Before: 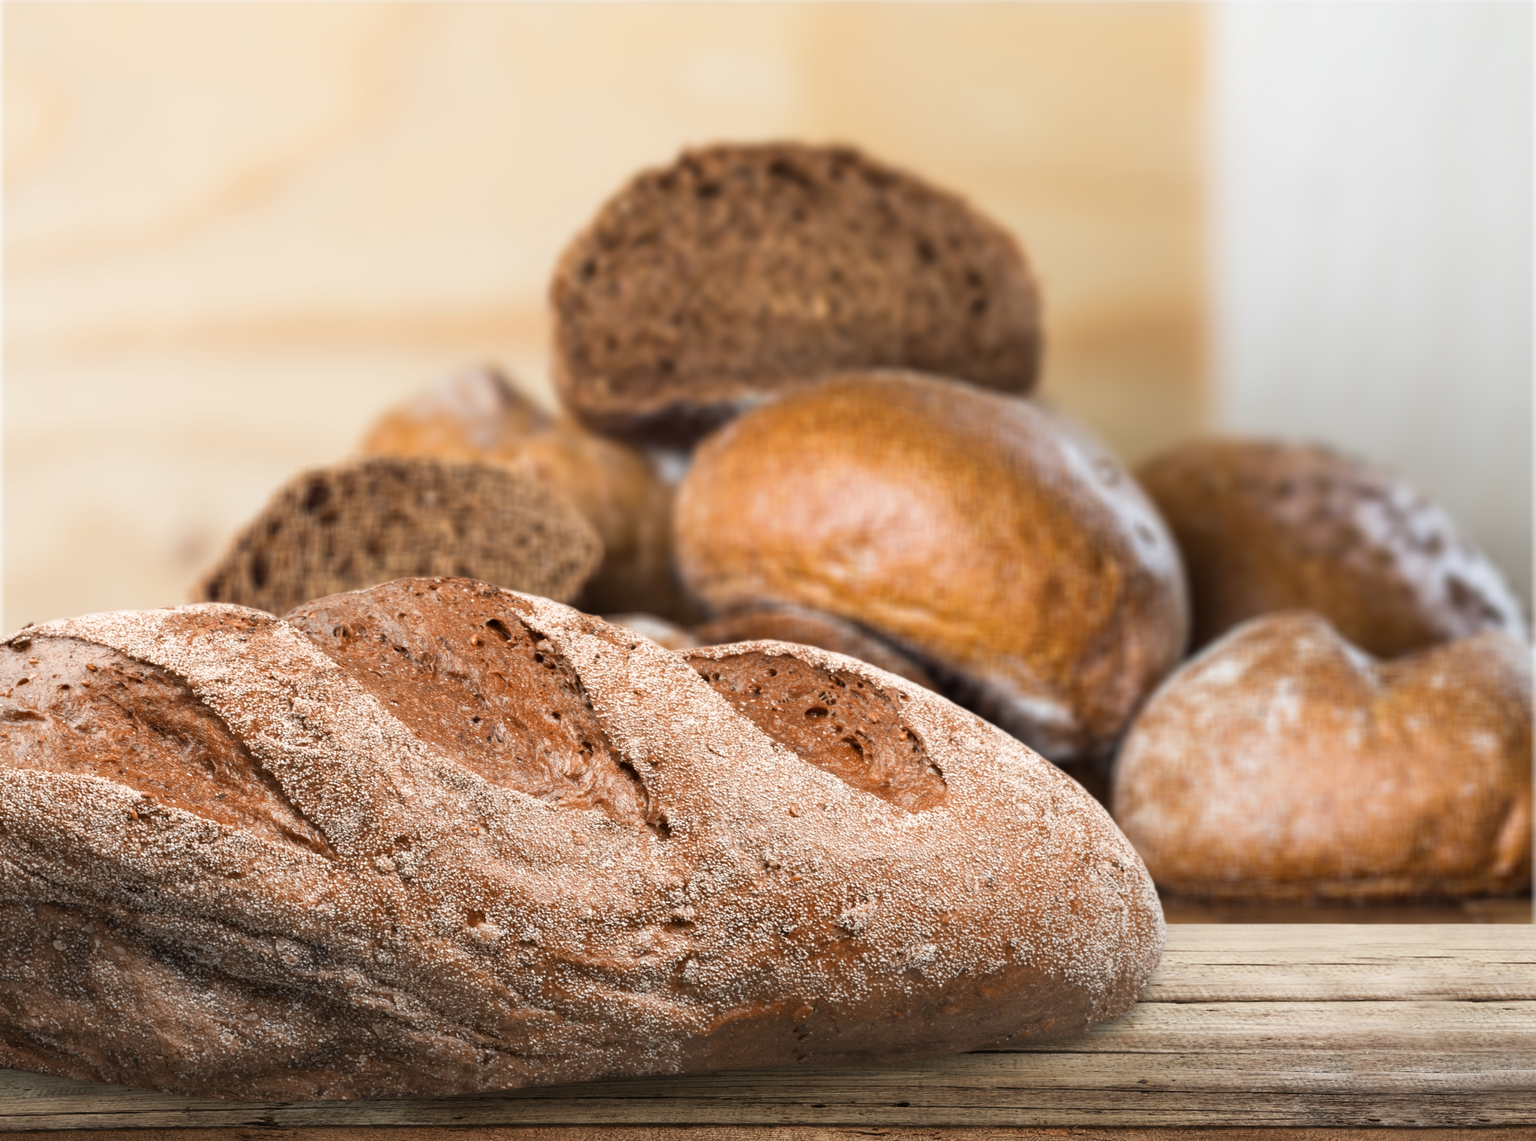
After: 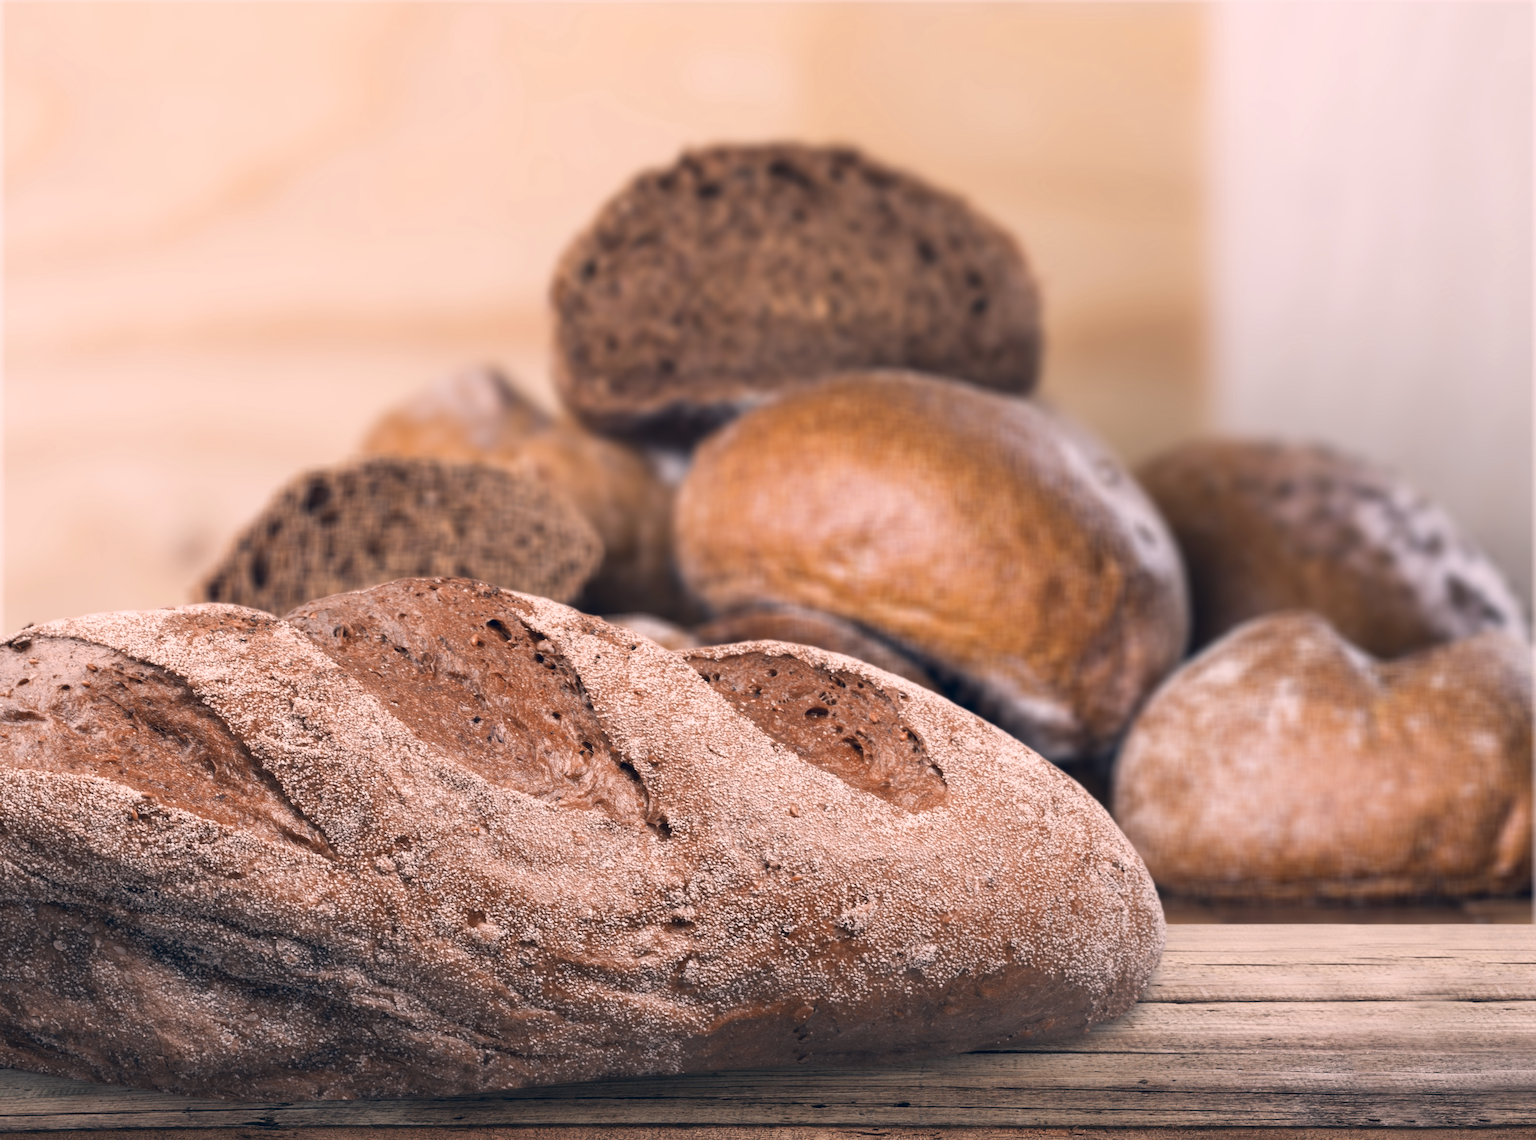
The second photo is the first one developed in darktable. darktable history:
color correction: highlights a* 14.46, highlights b* 5.85, shadows a* -5.53, shadows b* -15.24, saturation 0.85
color zones: curves: ch0 [(0.068, 0.464) (0.25, 0.5) (0.48, 0.508) (0.75, 0.536) (0.886, 0.476) (0.967, 0.456)]; ch1 [(0.066, 0.456) (0.25, 0.5) (0.616, 0.508) (0.746, 0.56) (0.934, 0.444)]
